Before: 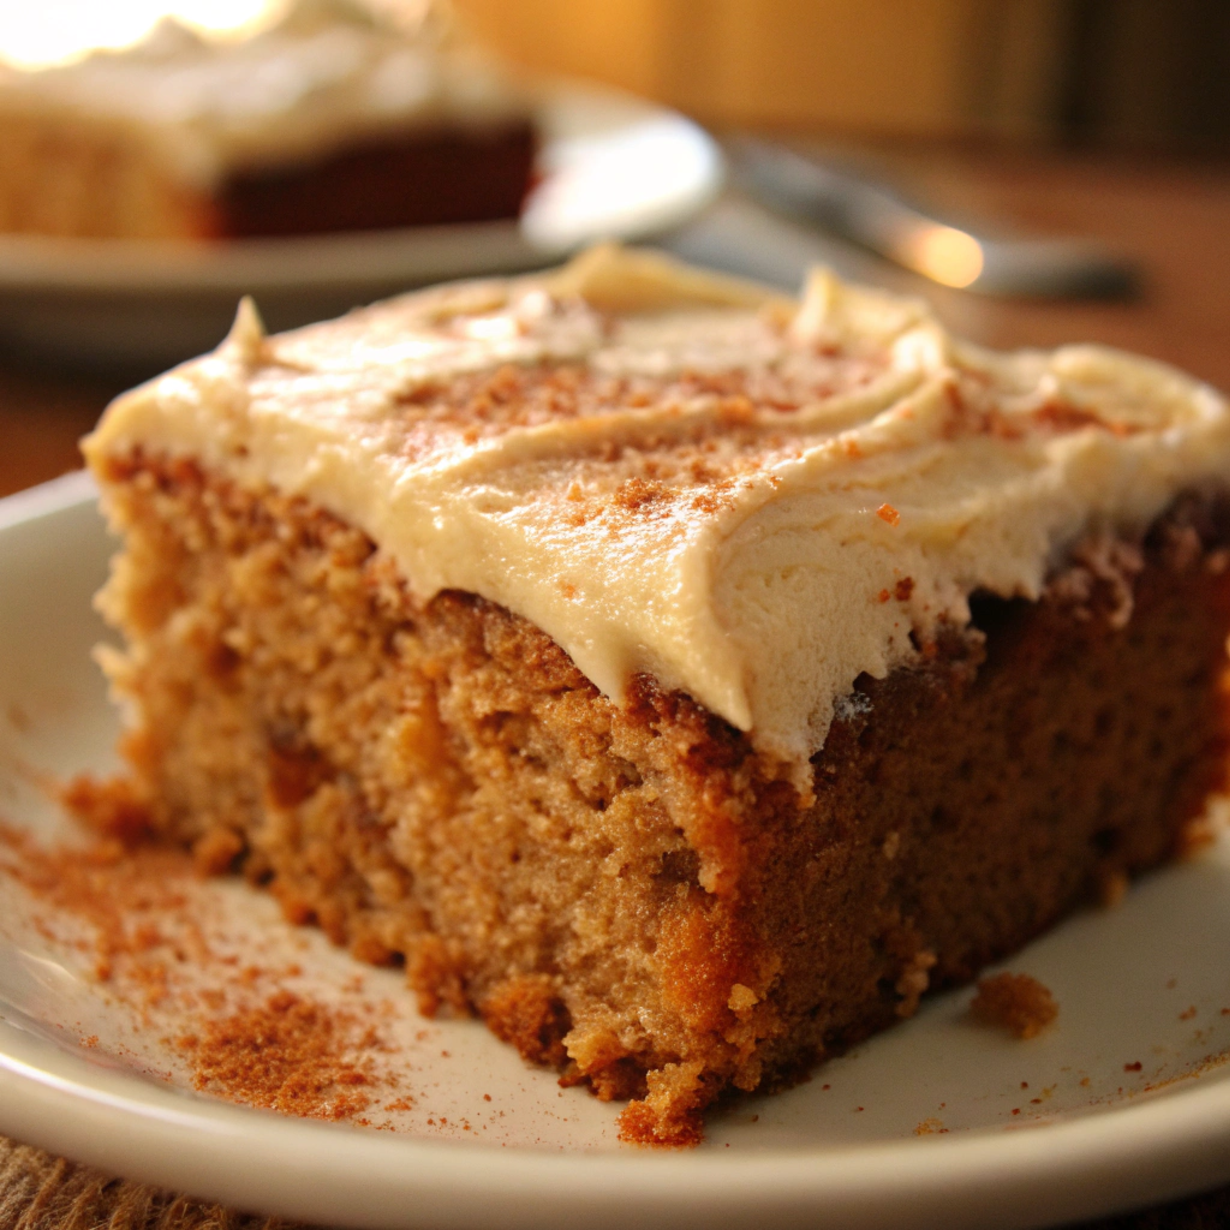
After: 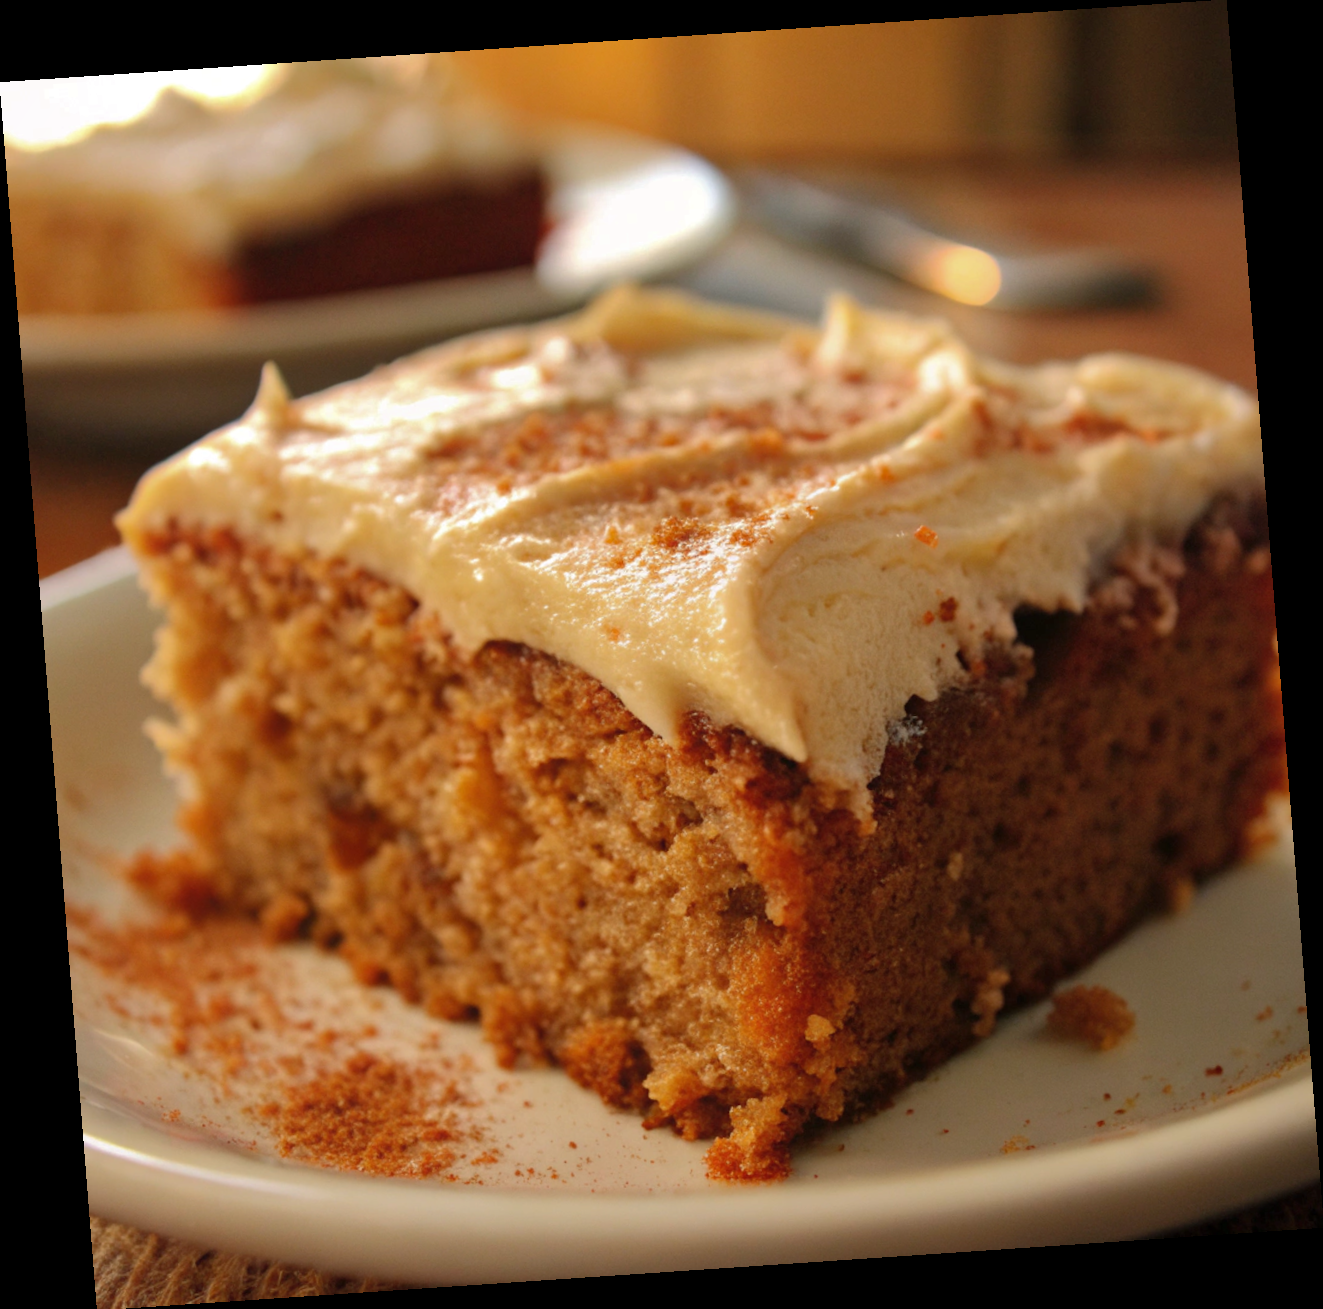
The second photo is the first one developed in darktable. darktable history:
rotate and perspective: rotation -4.2°, shear 0.006, automatic cropping off
shadows and highlights: shadows 40, highlights -60
